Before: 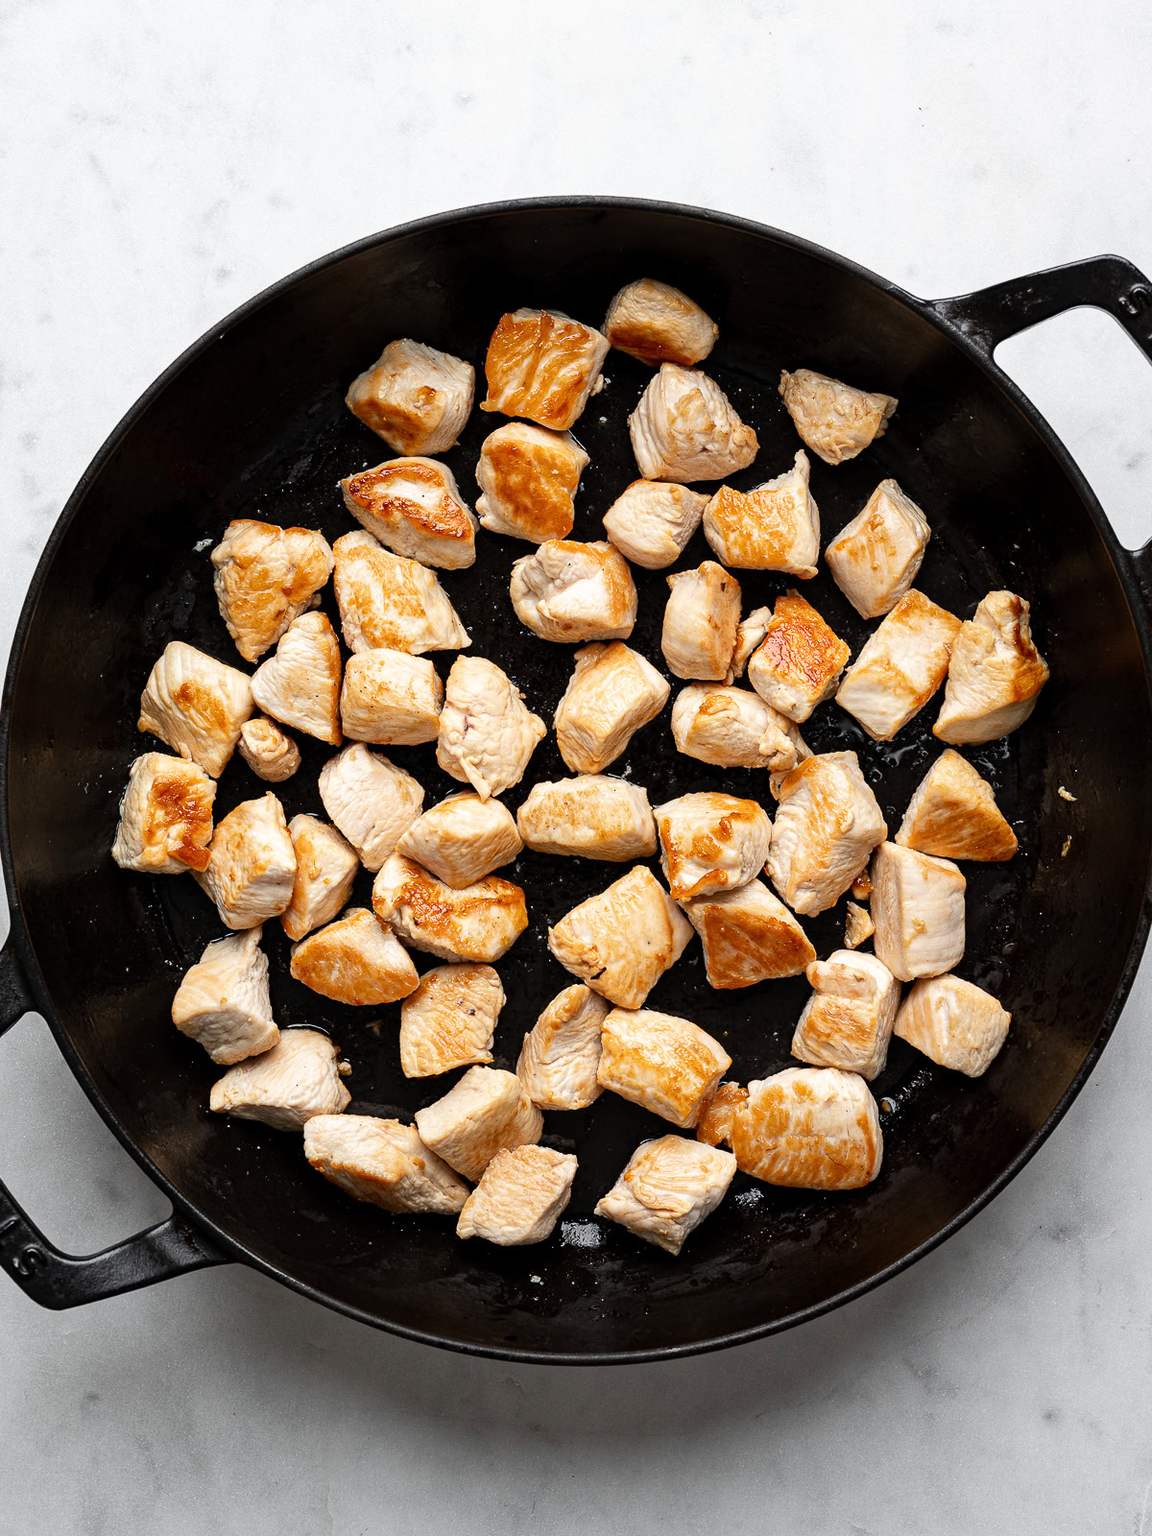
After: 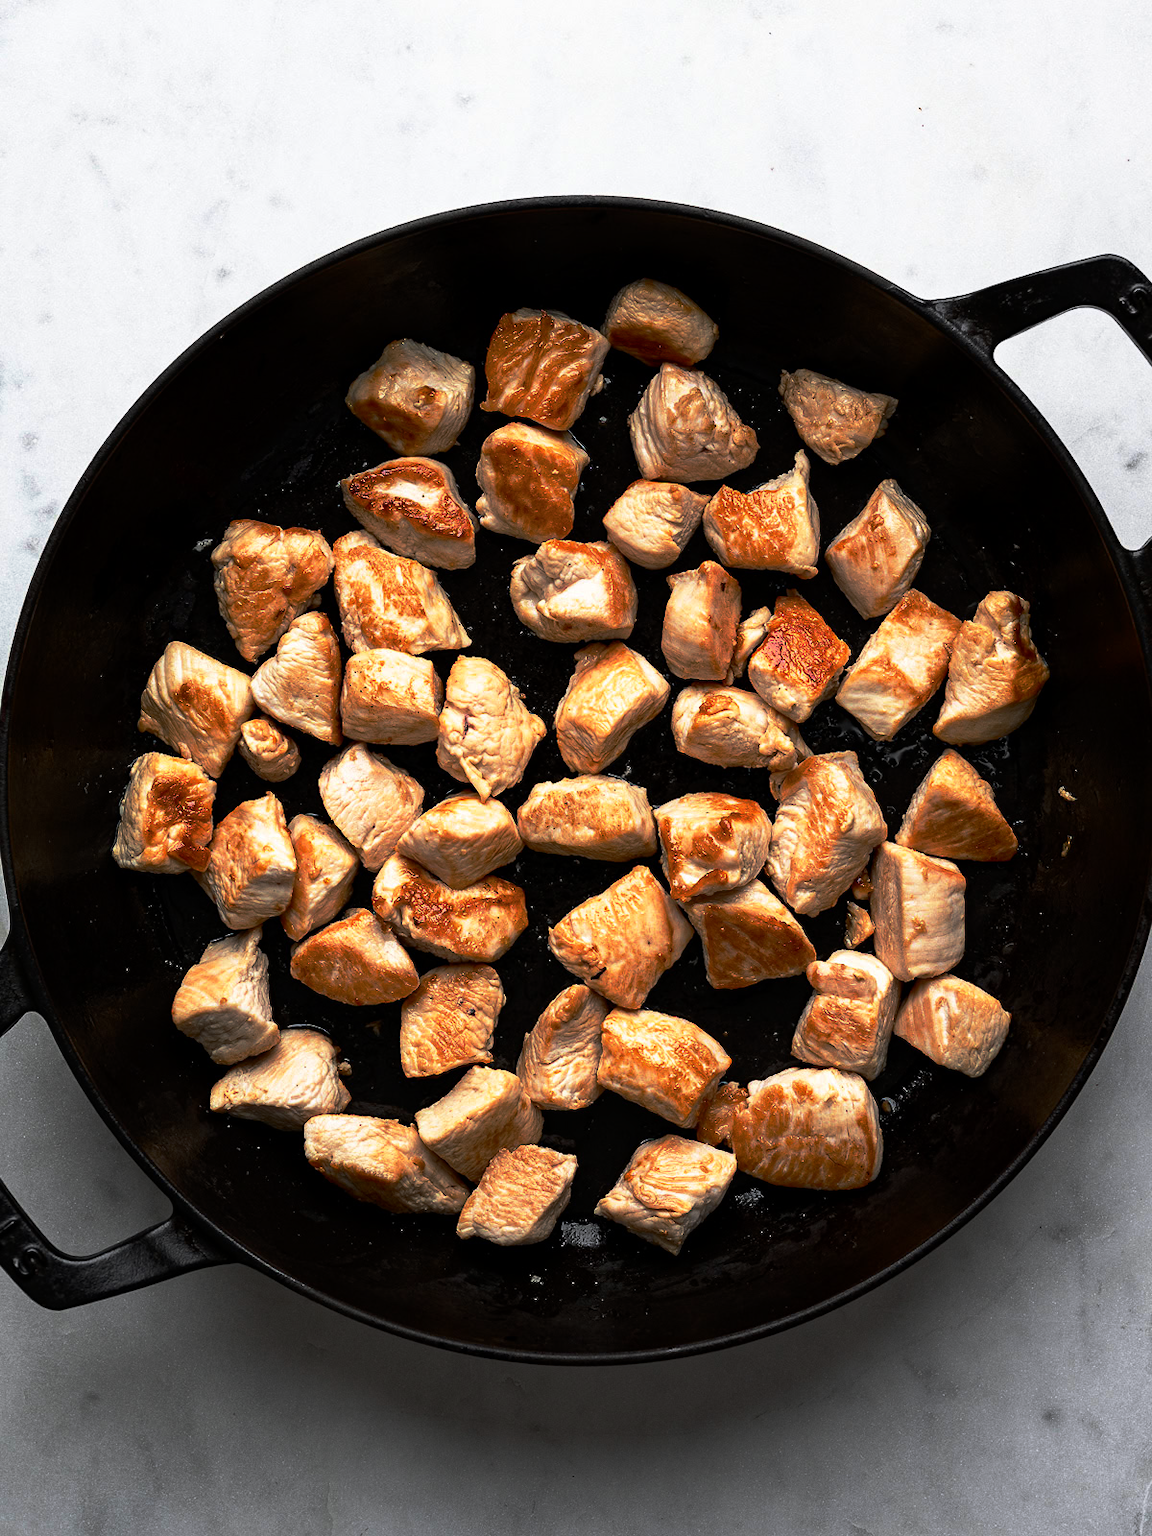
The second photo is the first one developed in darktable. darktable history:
base curve: curves: ch0 [(0, 0) (0.564, 0.291) (0.802, 0.731) (1, 1)], preserve colors none
shadows and highlights: shadows -31.37, highlights 30.32
